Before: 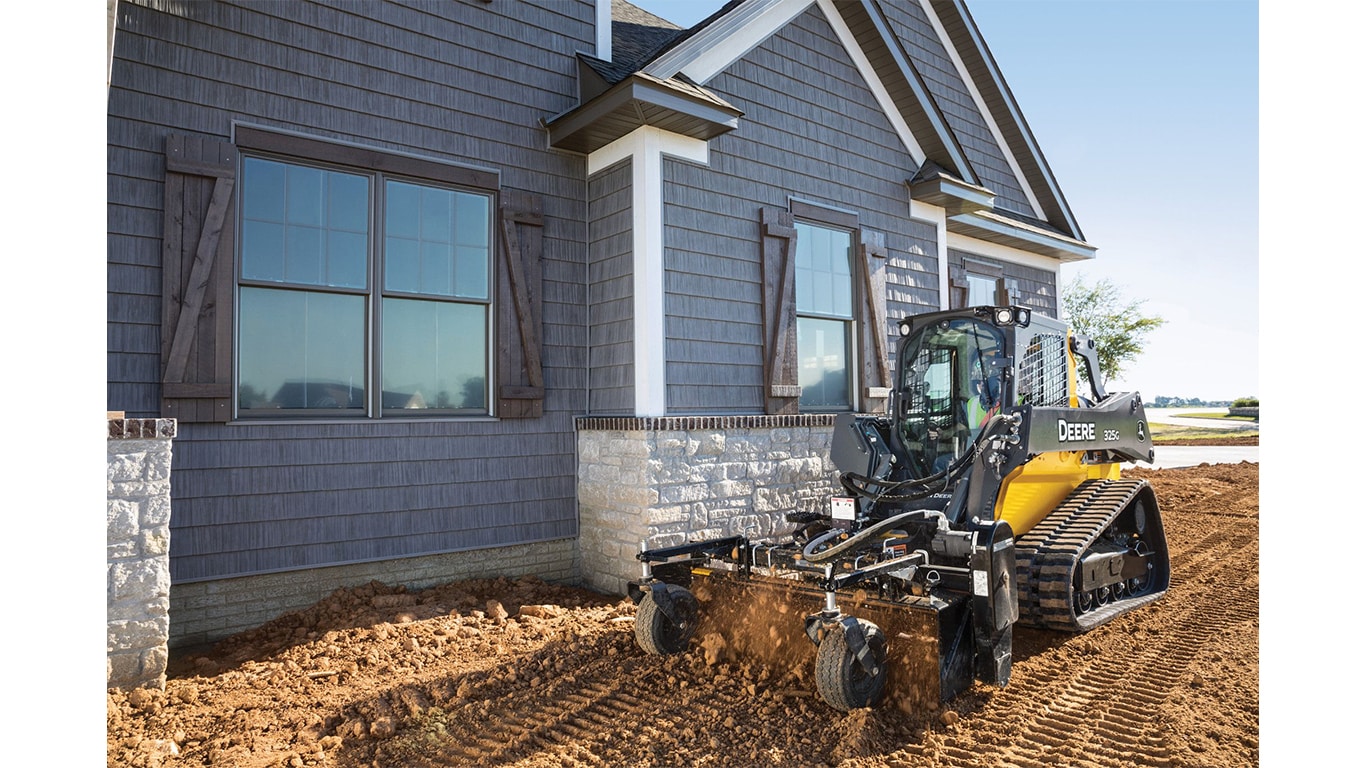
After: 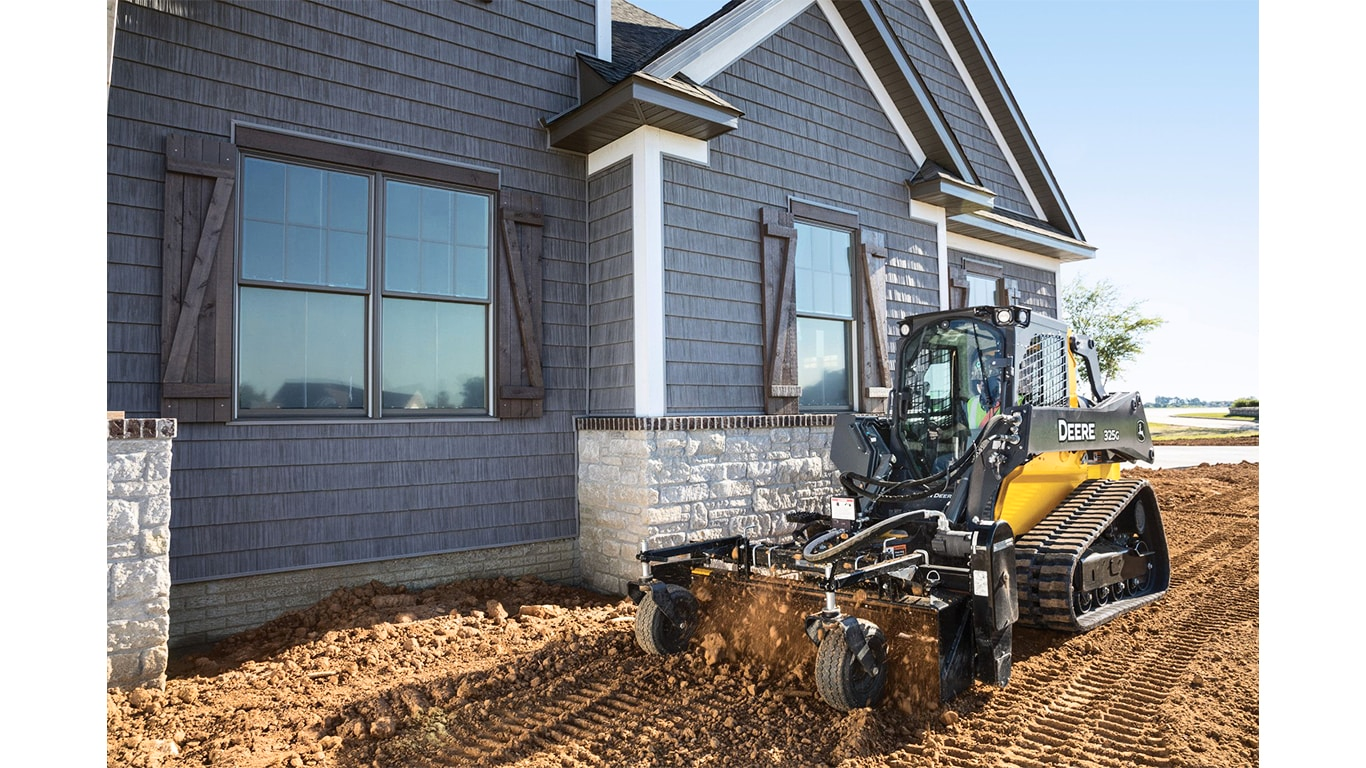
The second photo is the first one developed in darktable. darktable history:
contrast brightness saturation: contrast 0.149, brightness 0.042
